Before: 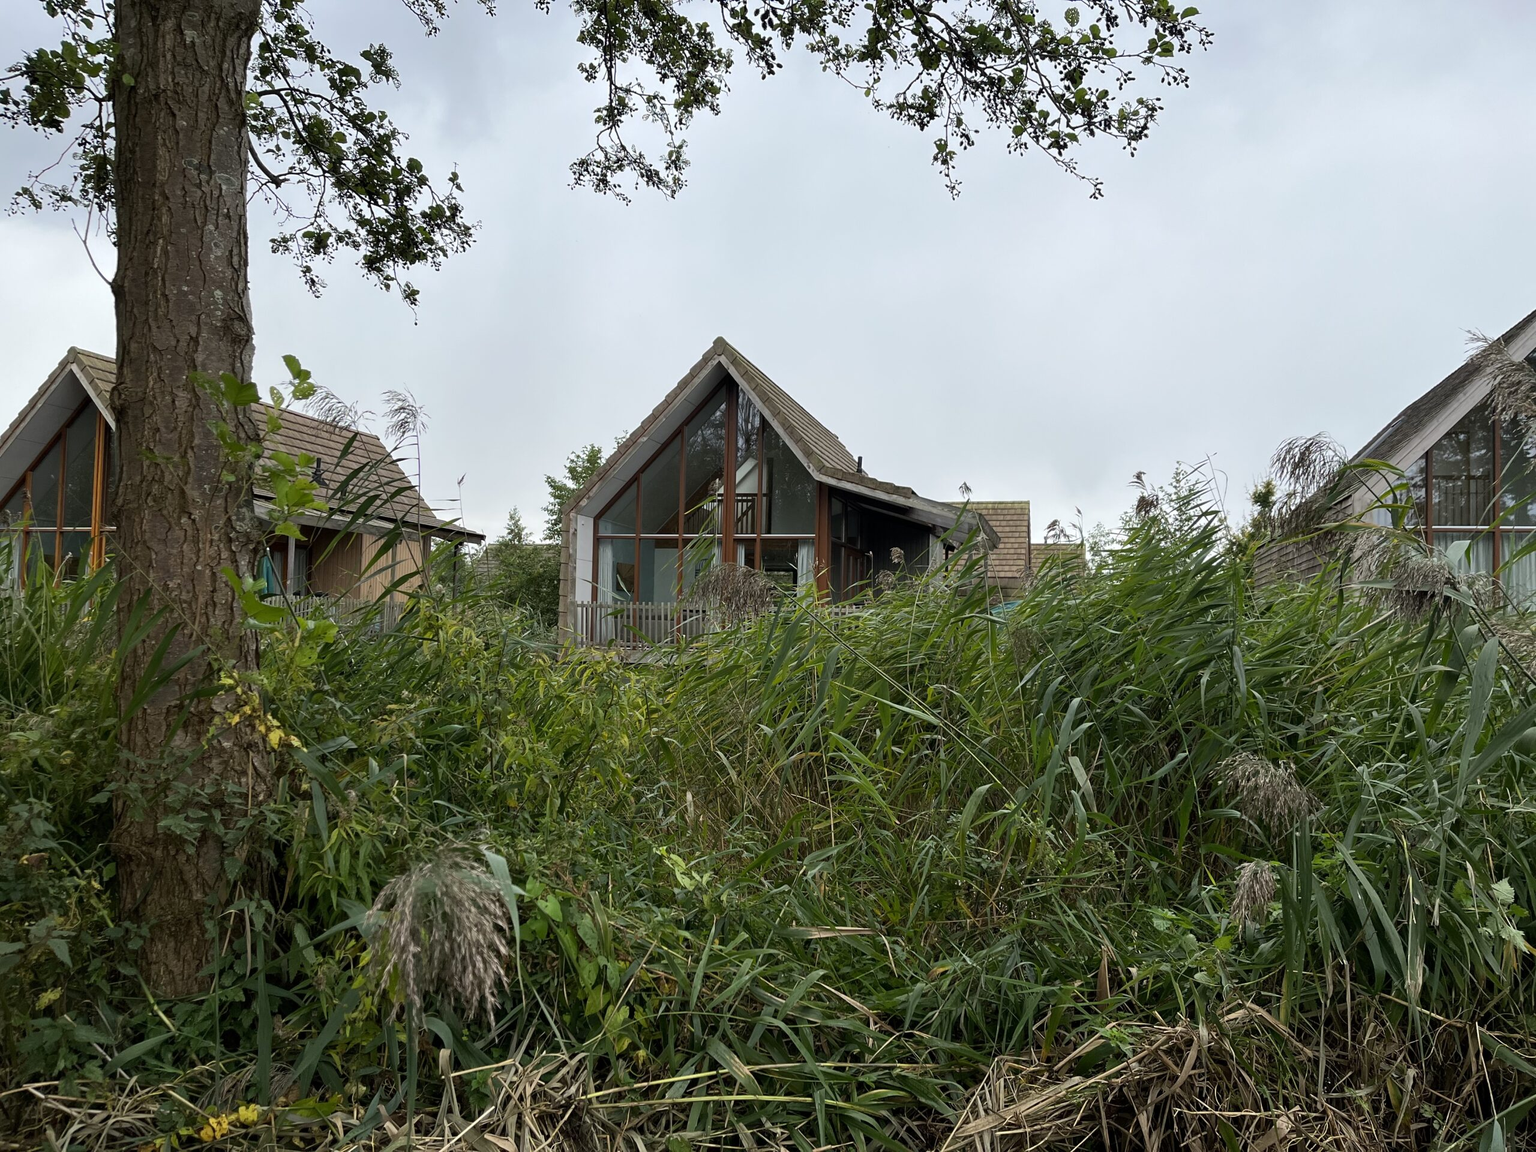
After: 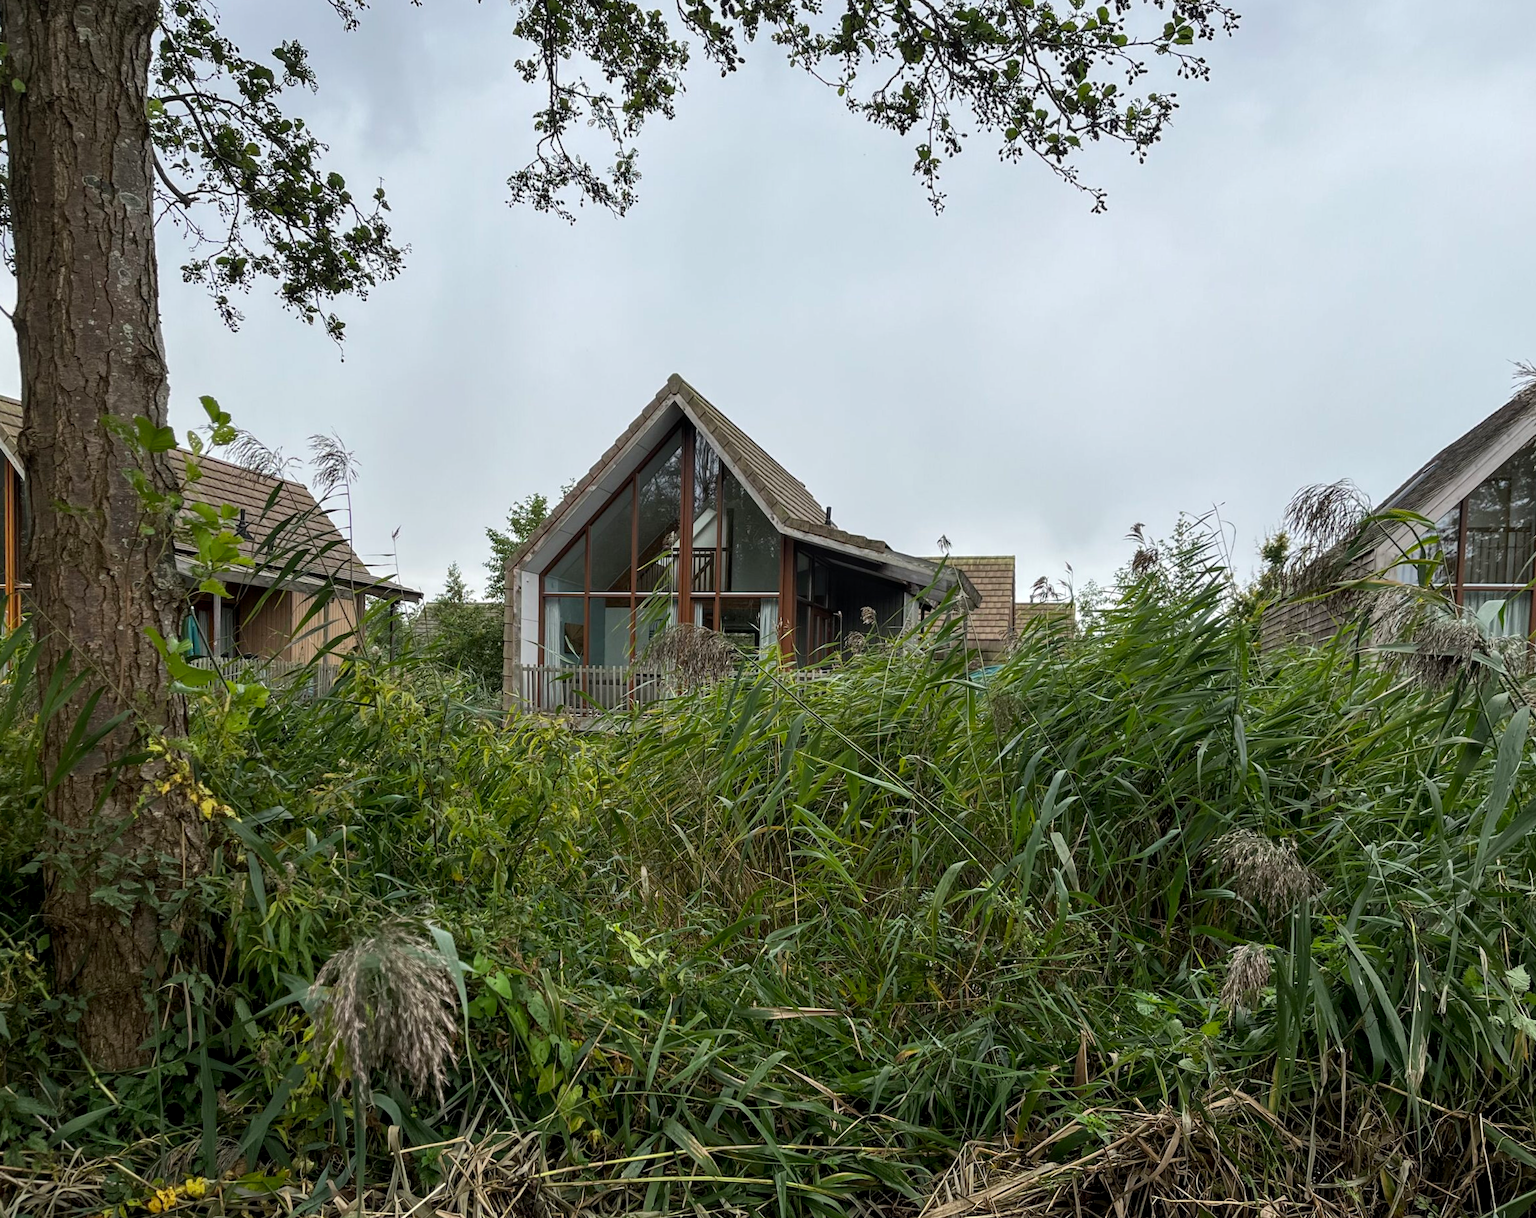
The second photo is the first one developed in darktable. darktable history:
rotate and perspective: rotation 0.074°, lens shift (vertical) 0.096, lens shift (horizontal) -0.041, crop left 0.043, crop right 0.952, crop top 0.024, crop bottom 0.979
local contrast: on, module defaults
crop and rotate: left 3.238%
